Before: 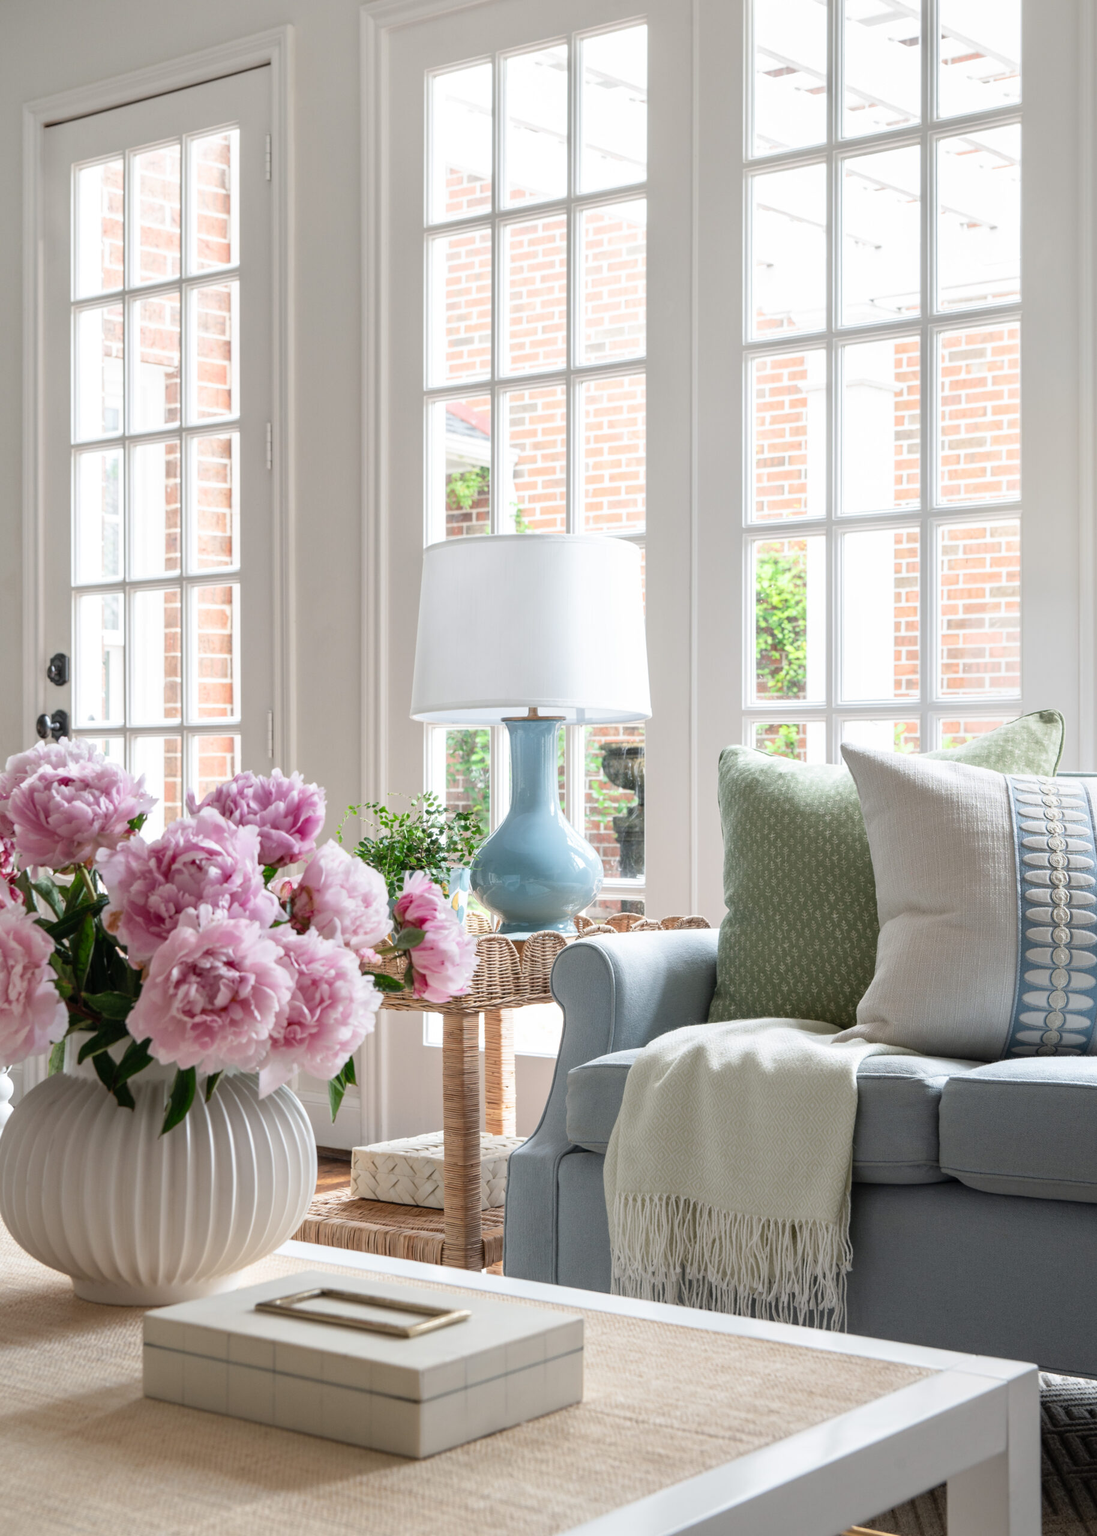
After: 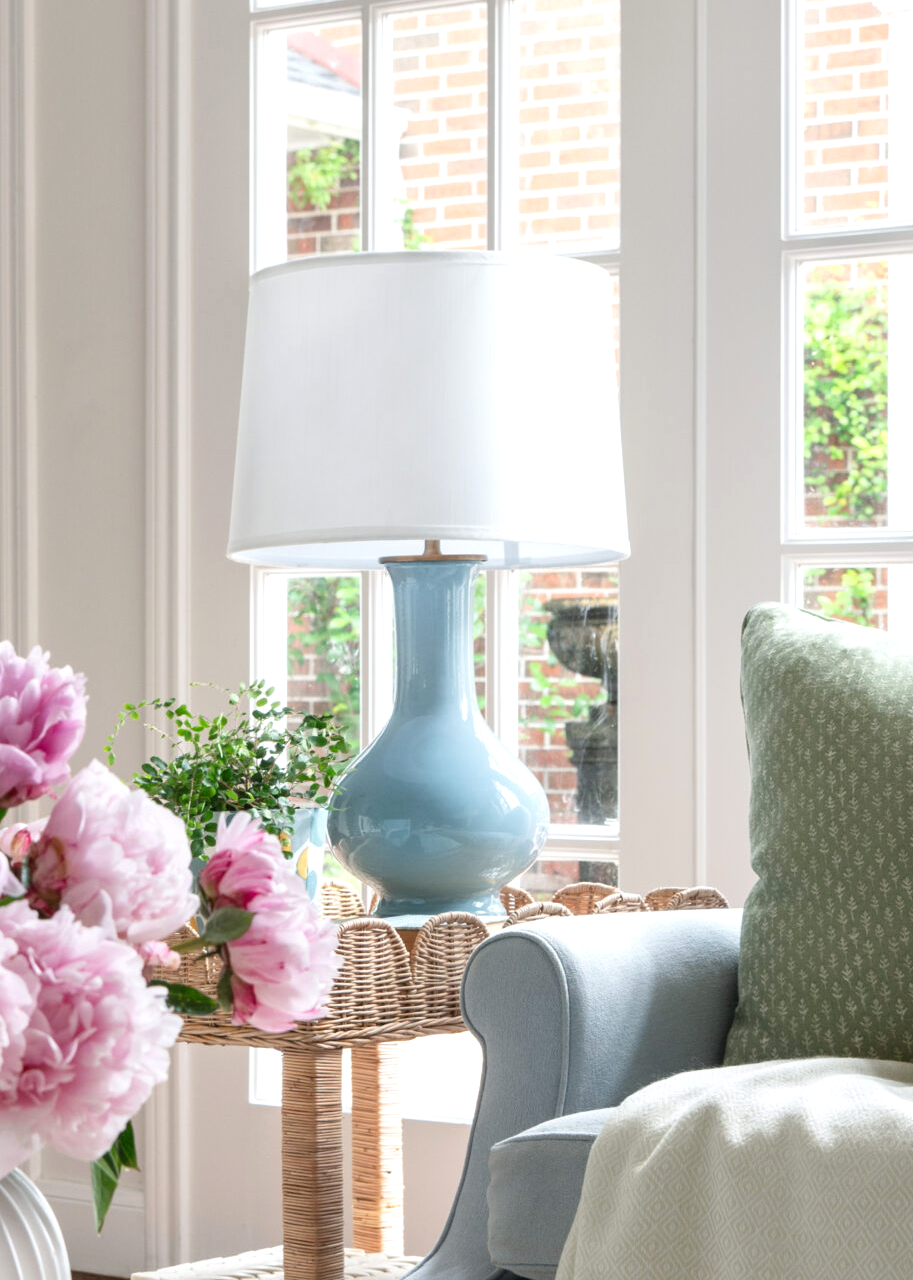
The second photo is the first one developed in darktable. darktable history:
crop: left 25%, top 25%, right 25%, bottom 25%
exposure: exposure 0.2 EV, compensate highlight preservation false
